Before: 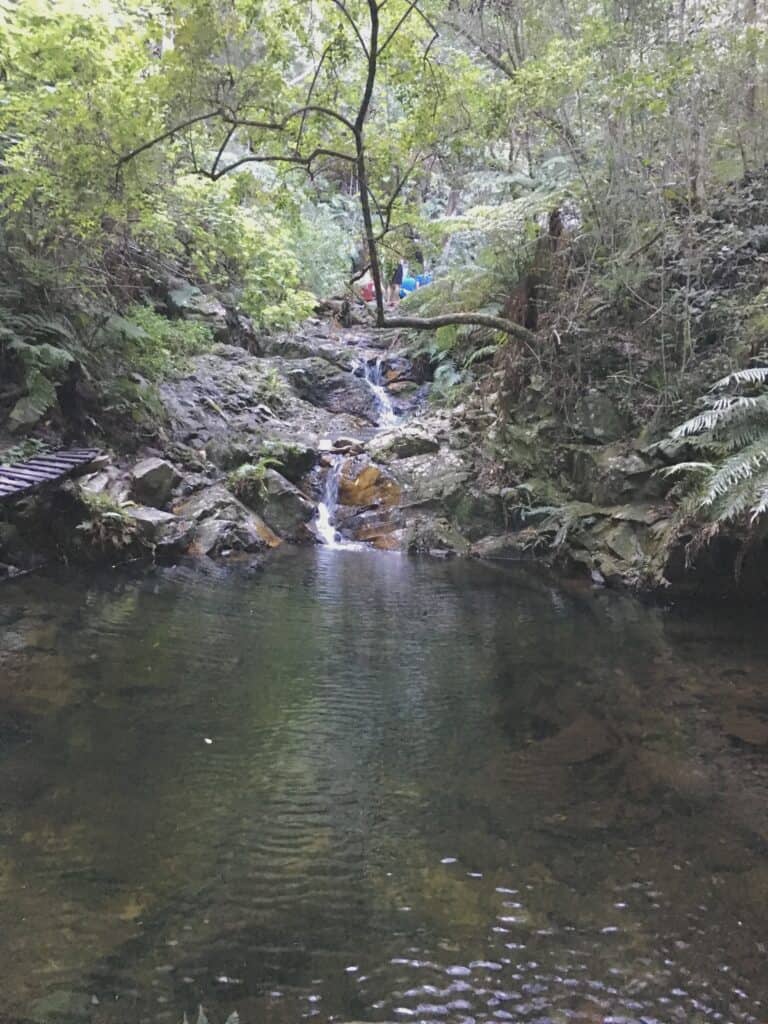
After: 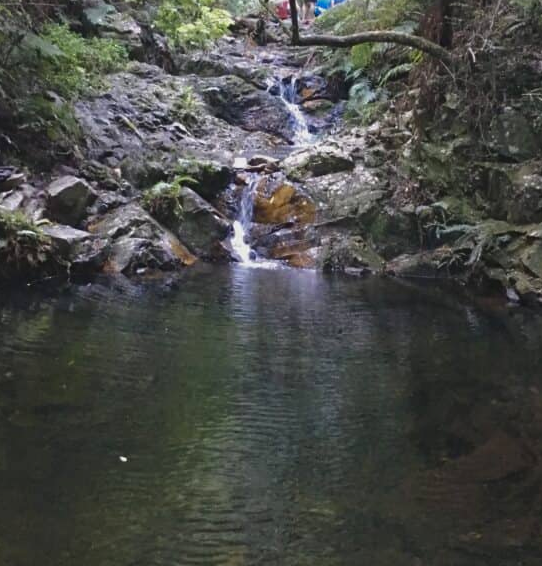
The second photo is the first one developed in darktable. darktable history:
crop: left 11.123%, top 27.61%, right 18.3%, bottom 17.034%
contrast brightness saturation: contrast 0.07, brightness -0.14, saturation 0.11
